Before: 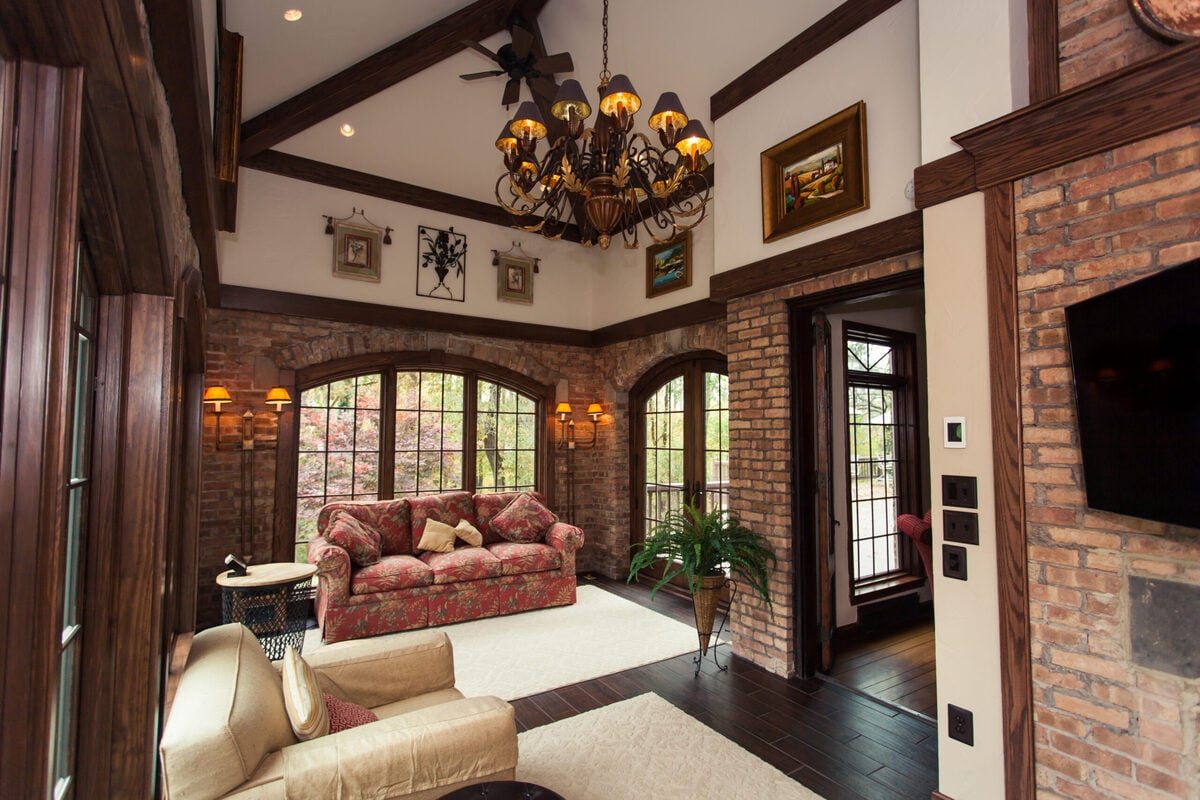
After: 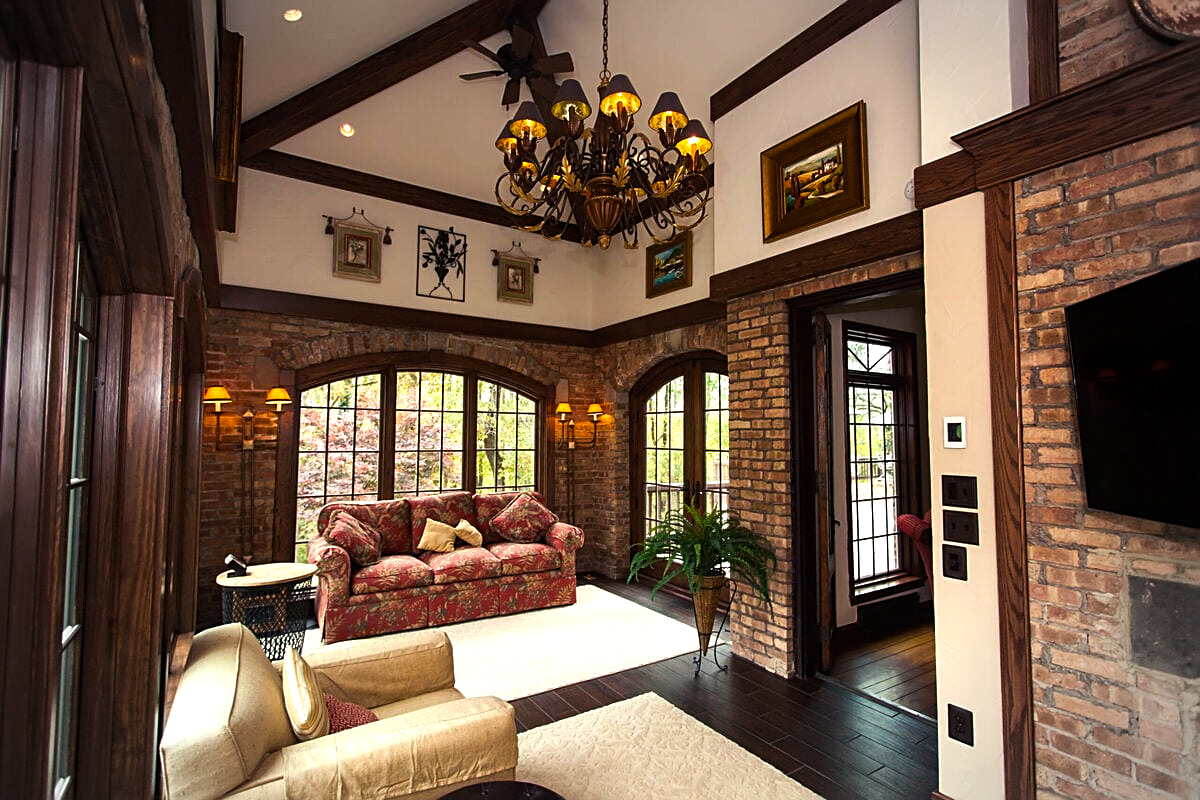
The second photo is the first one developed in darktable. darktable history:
sharpen: on, module defaults
vignetting: fall-off start 71.79%
color balance rgb: perceptual saturation grading › global saturation 19.991%, perceptual brilliance grading › global brilliance 15.23%, perceptual brilliance grading › shadows -35.316%, global vibrance 20%
